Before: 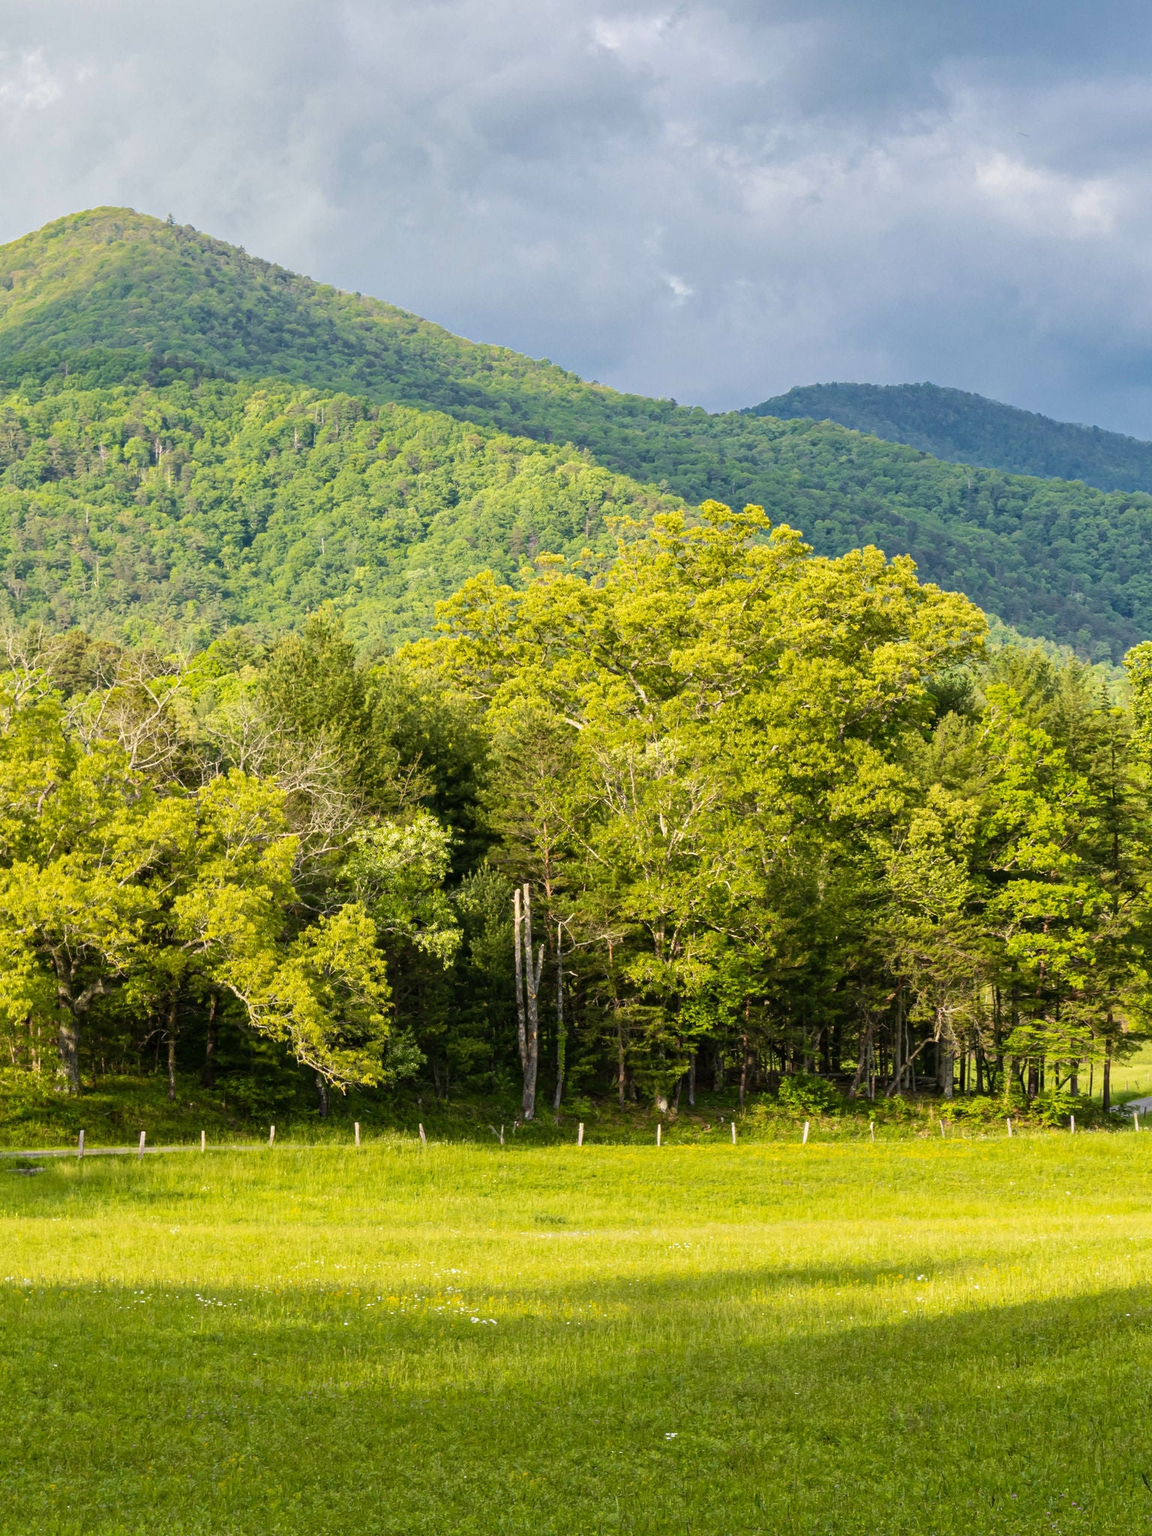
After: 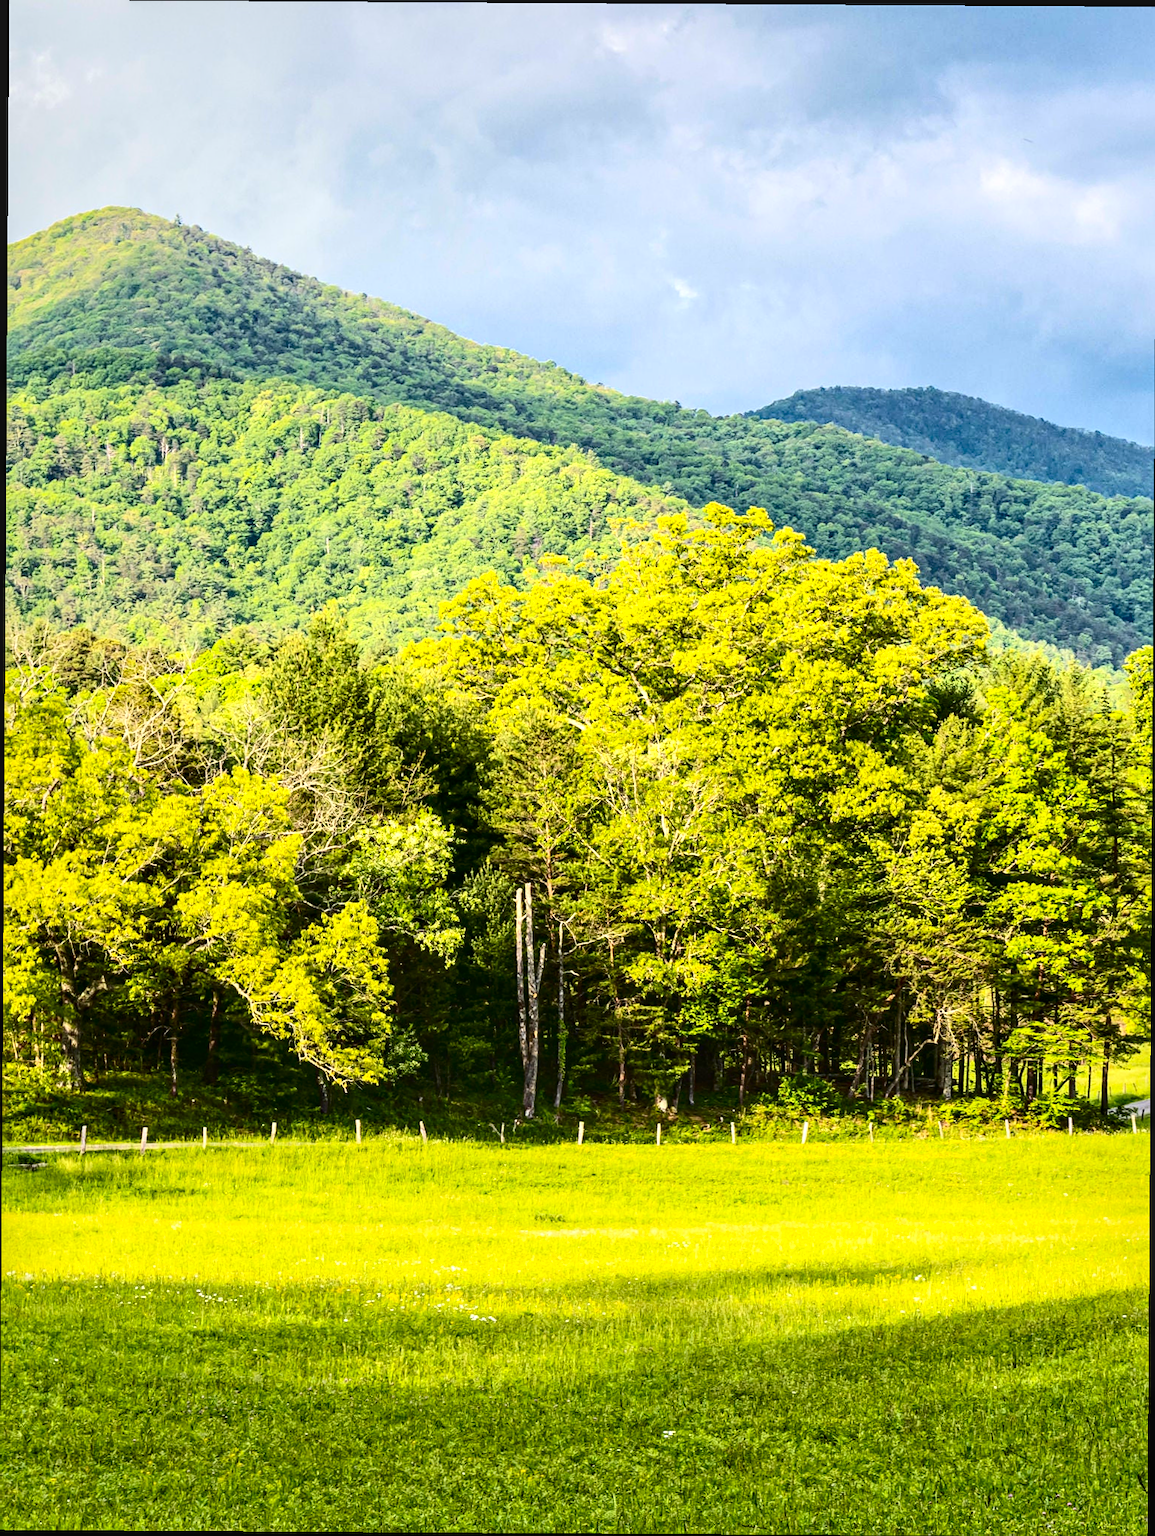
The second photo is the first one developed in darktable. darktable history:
exposure: exposure 0.604 EV, compensate highlight preservation false
crop and rotate: angle -0.358°
sharpen: amount 0.214
contrast brightness saturation: contrast 0.303, brightness -0.081, saturation 0.168
local contrast: on, module defaults
